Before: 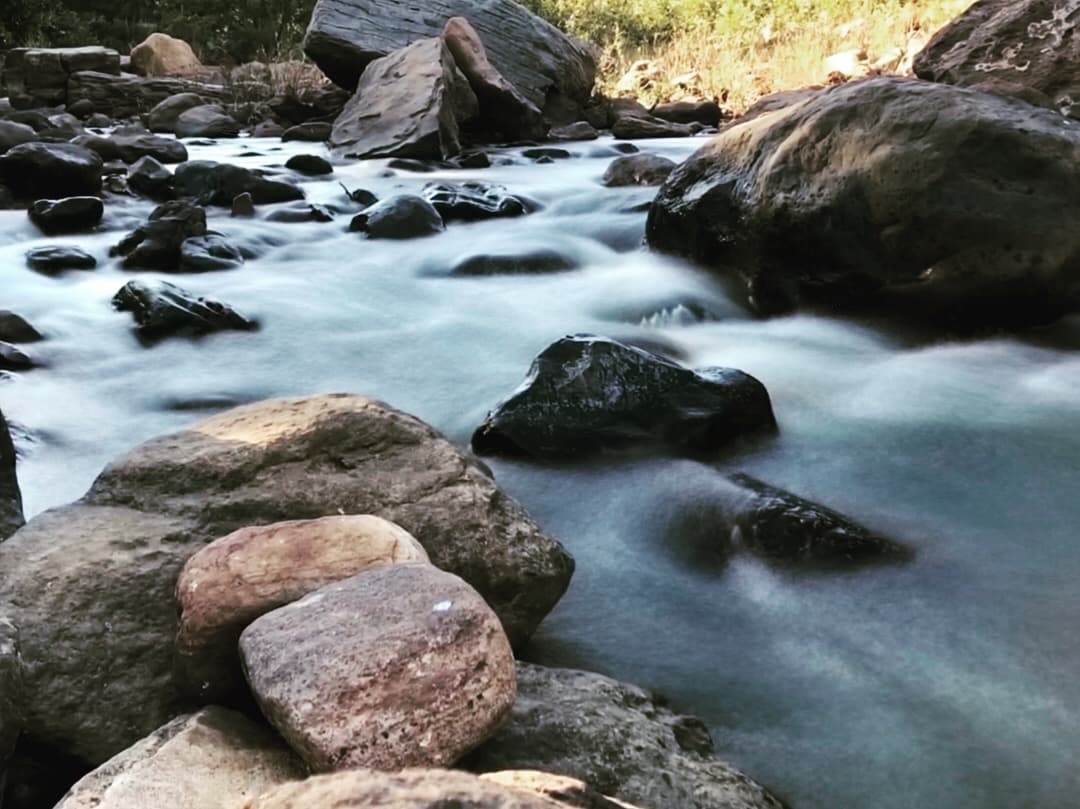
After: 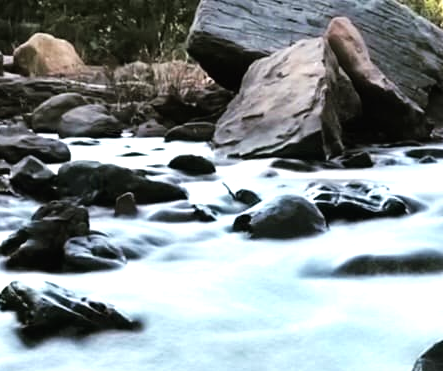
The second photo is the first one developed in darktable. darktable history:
tone equalizer: -8 EV -0.746 EV, -7 EV -0.676 EV, -6 EV -0.611 EV, -5 EV -0.364 EV, -3 EV 0.375 EV, -2 EV 0.6 EV, -1 EV 0.683 EV, +0 EV 0.742 EV
crop and rotate: left 10.999%, top 0.08%, right 47.891%, bottom 53.982%
